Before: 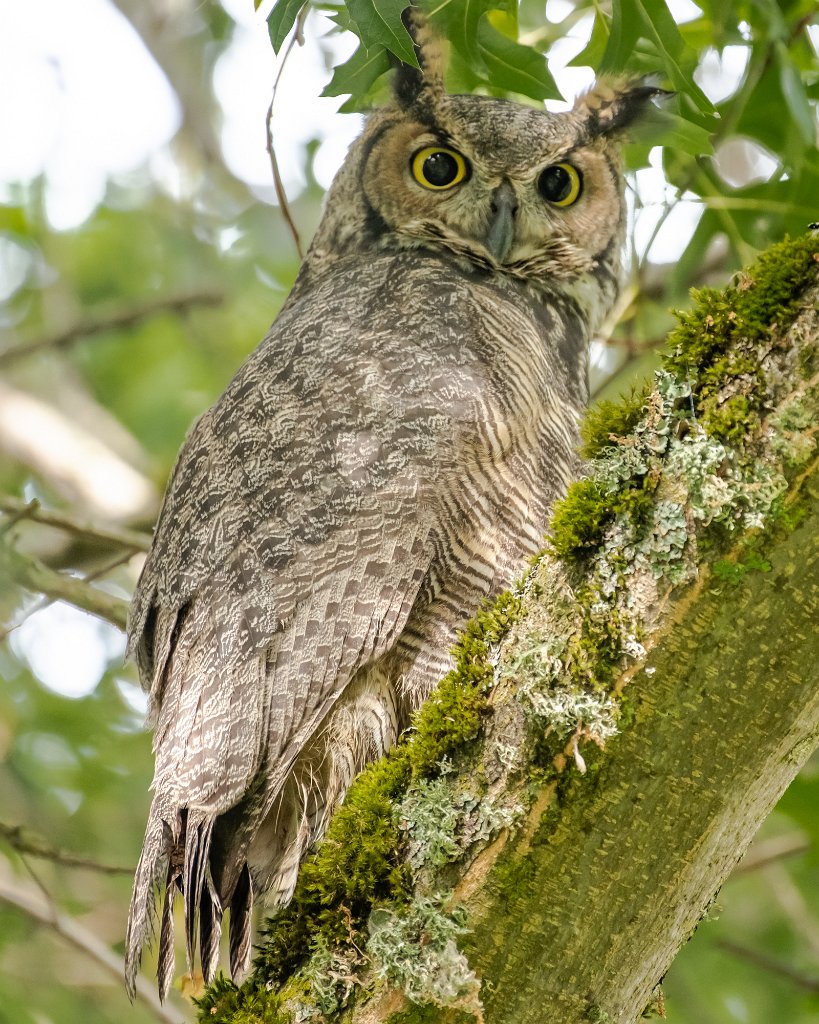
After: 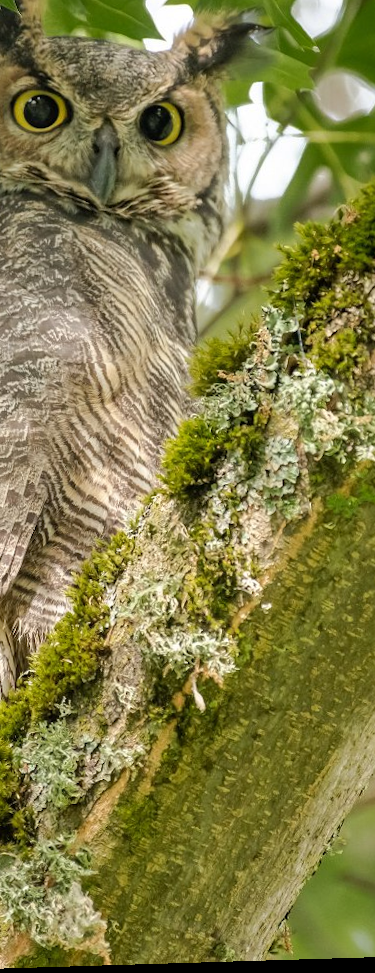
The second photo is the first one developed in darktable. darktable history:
crop: left 47.628%, top 6.643%, right 7.874%
rotate and perspective: rotation -1.75°, automatic cropping off
